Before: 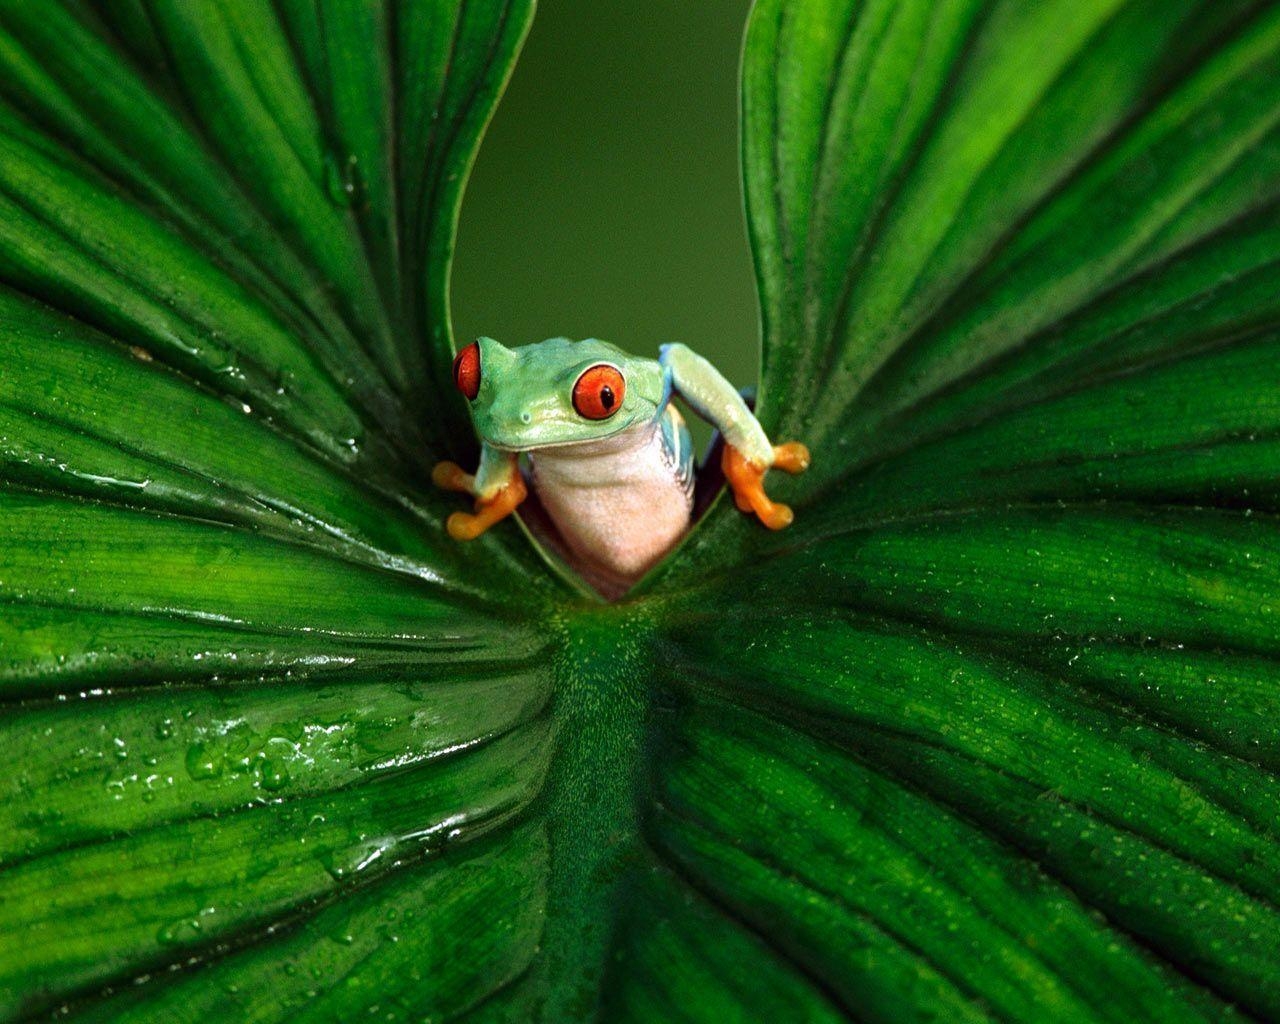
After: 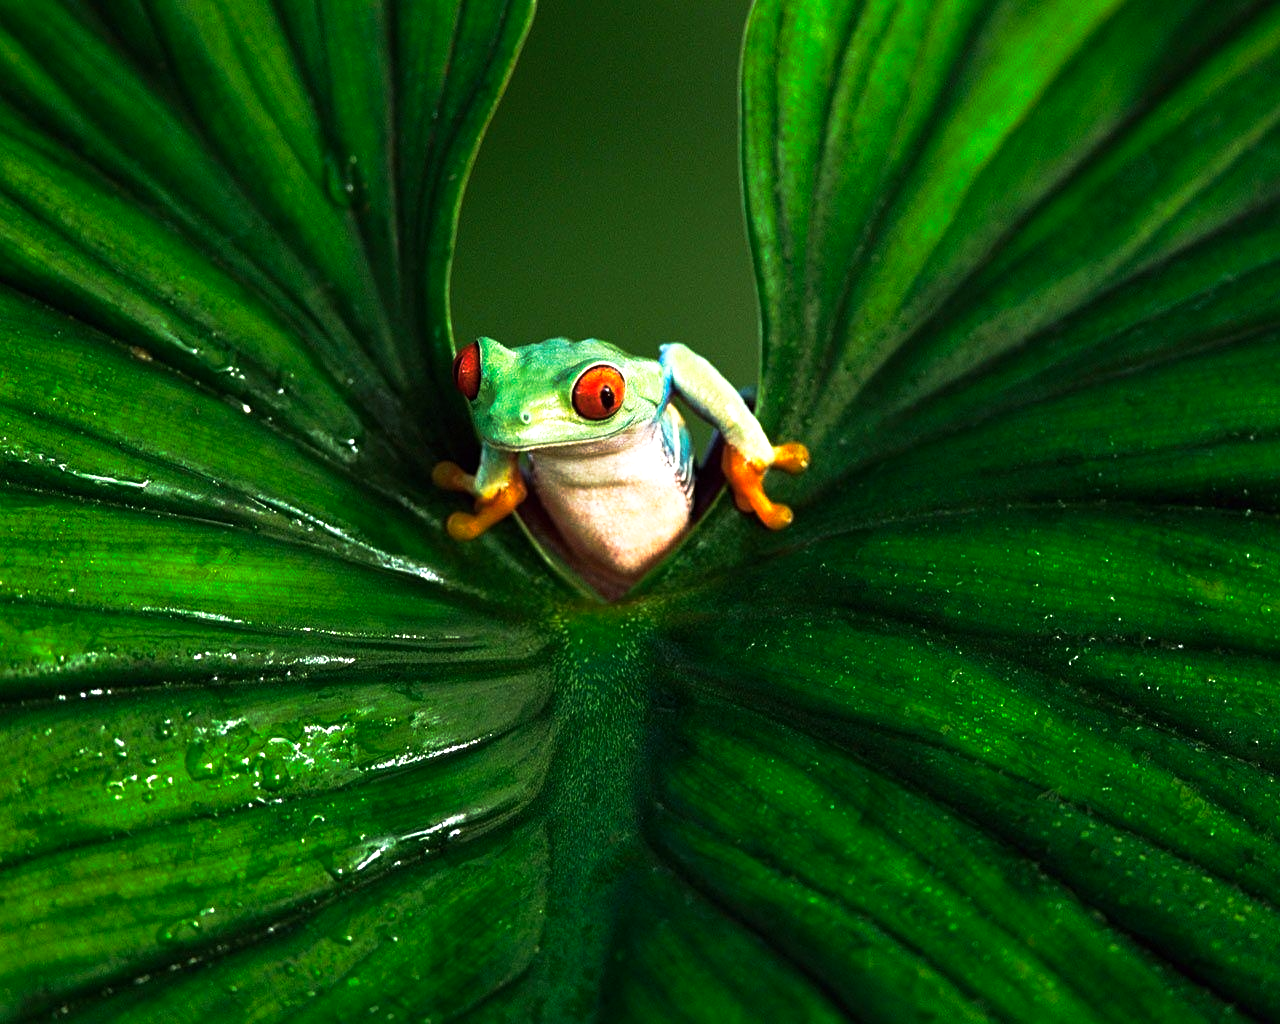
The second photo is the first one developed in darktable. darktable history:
sharpen: amount 0.206
color balance rgb: shadows lift › chroma 3.229%, shadows lift › hue 241°, power › luminance 1.323%, perceptual saturation grading › global saturation 0.624%, perceptual brilliance grading › global brilliance 14.672%, perceptual brilliance grading › shadows -35.199%, global vibrance 29.627%
base curve: curves: ch0 [(0, 0) (0.257, 0.25) (0.482, 0.586) (0.757, 0.871) (1, 1)], preserve colors none
